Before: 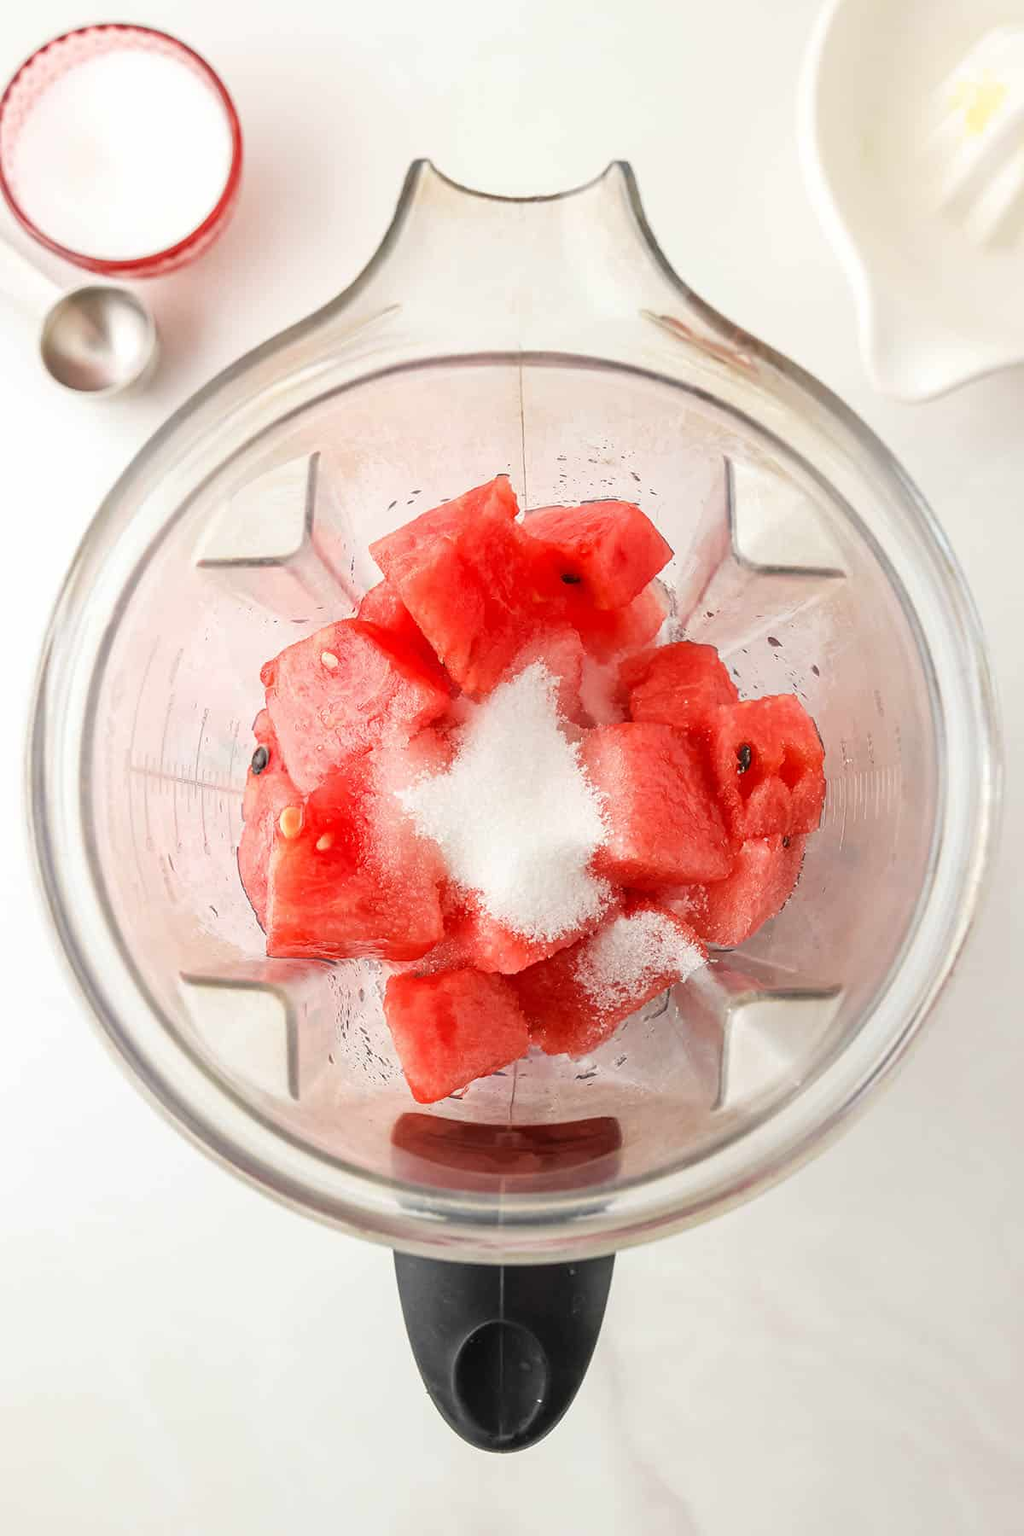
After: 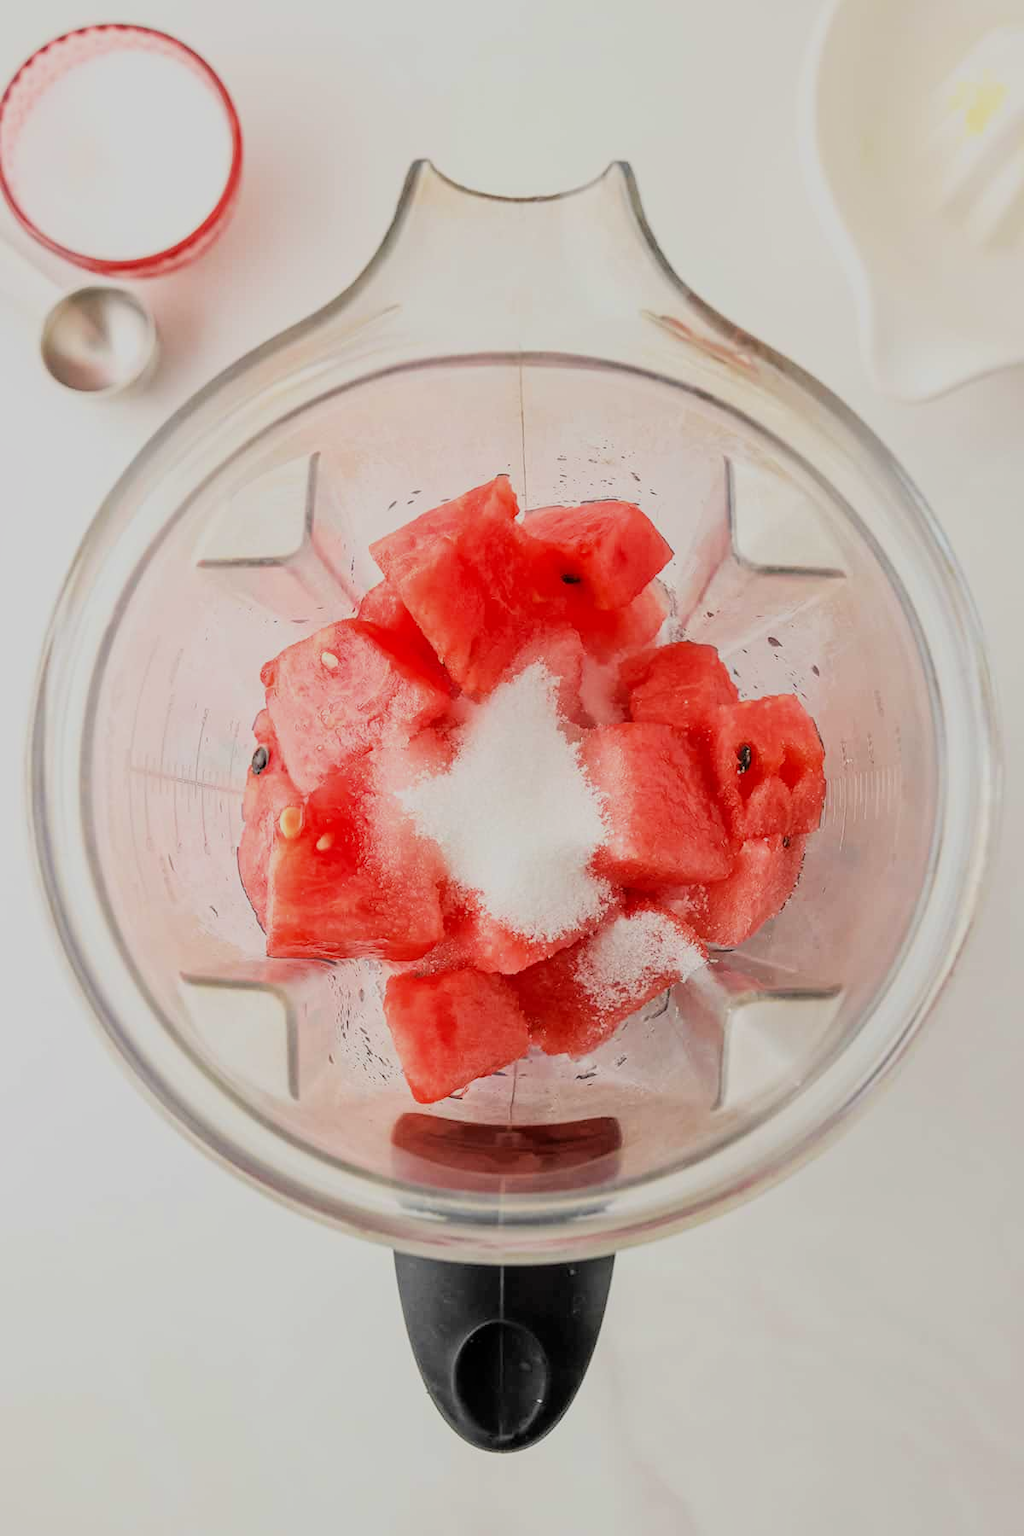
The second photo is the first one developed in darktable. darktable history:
local contrast: mode bilateral grid, contrast 10, coarseness 25, detail 115%, midtone range 0.2
filmic rgb: black relative exposure -7.15 EV, white relative exposure 5.36 EV, hardness 3.02, color science v6 (2022)
